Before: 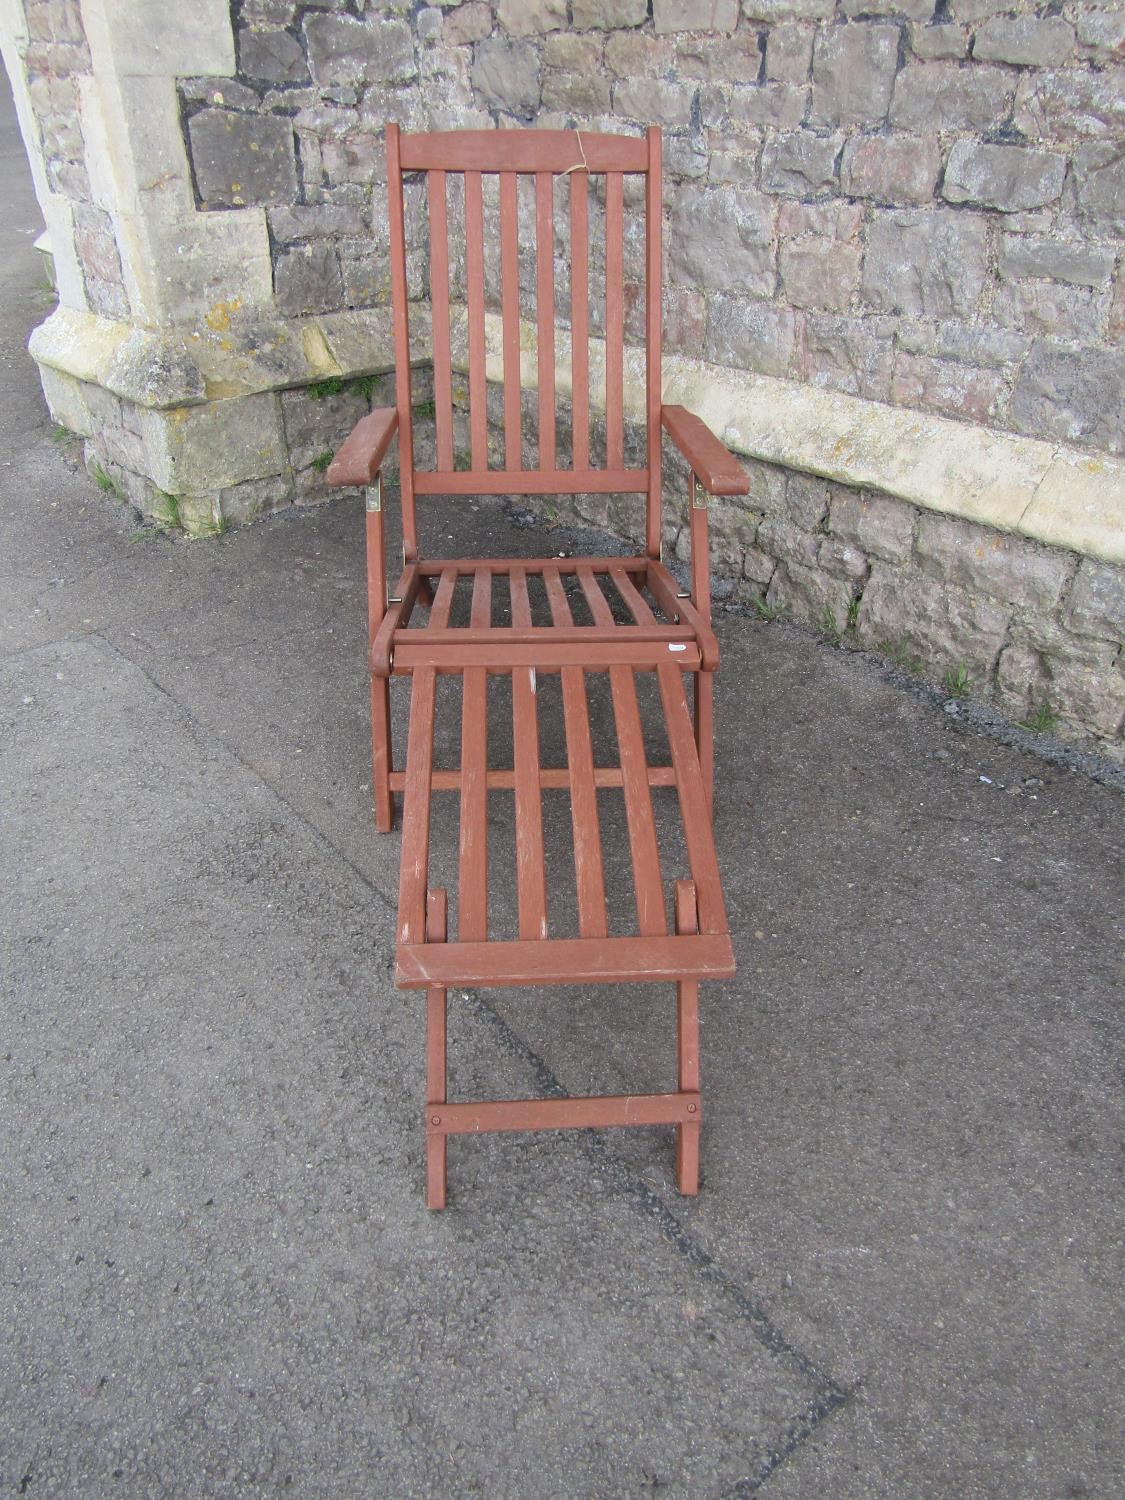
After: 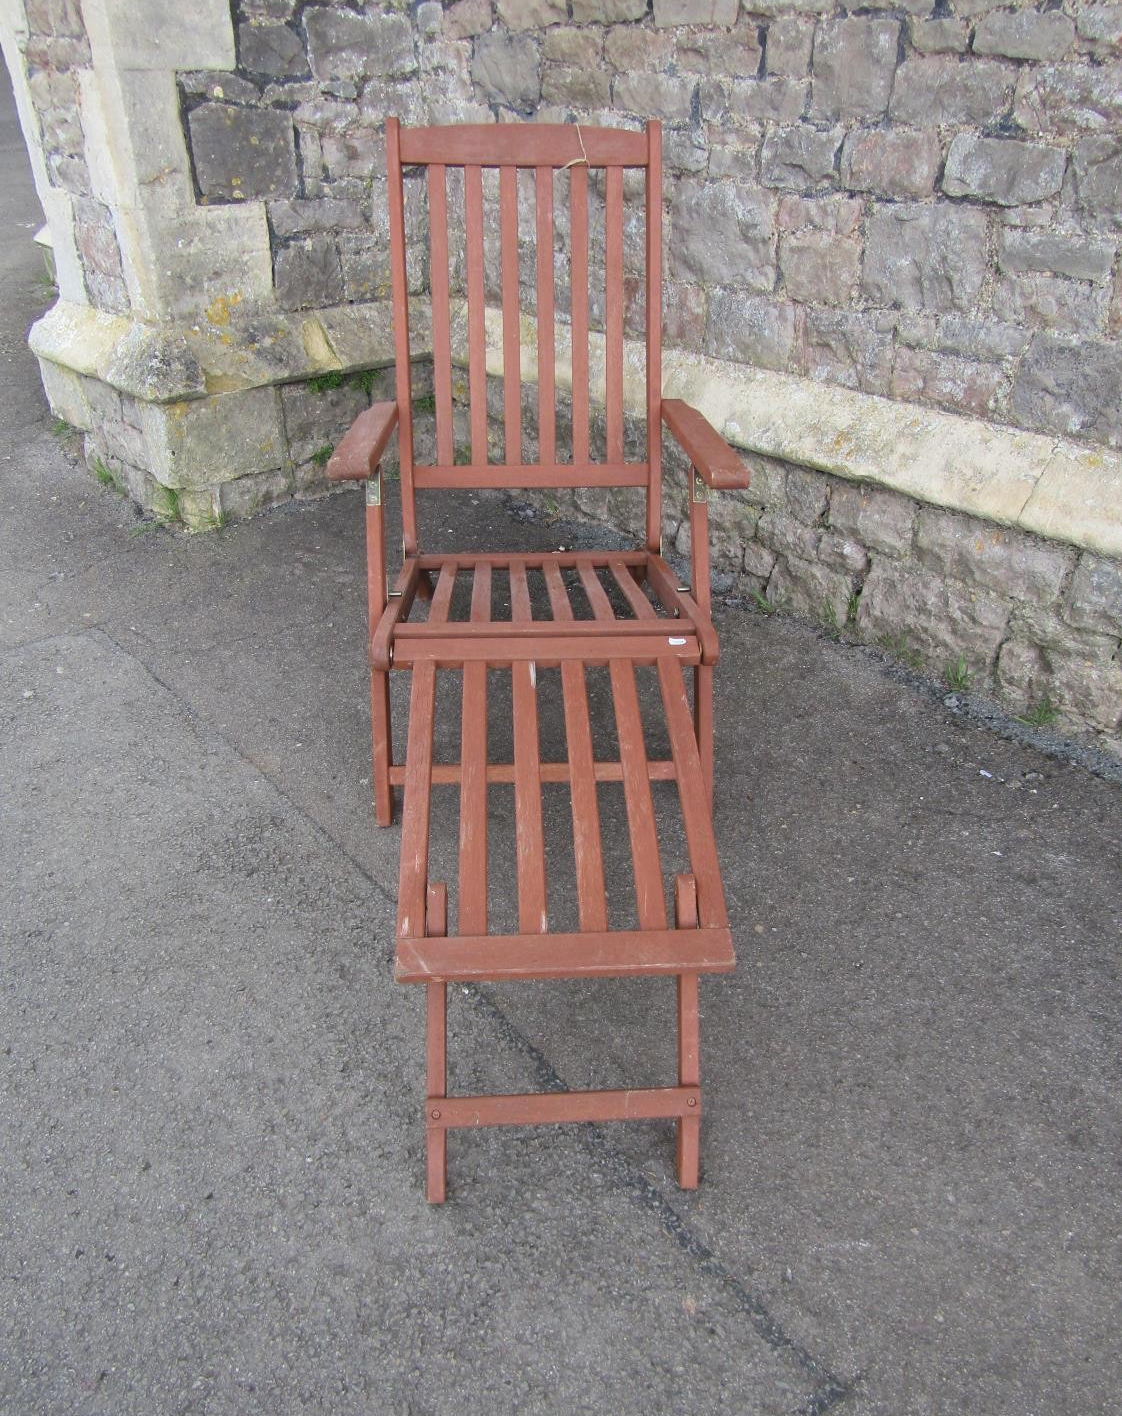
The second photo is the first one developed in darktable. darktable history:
shadows and highlights: shadows 48.31, highlights -42.77, soften with gaussian
crop: top 0.464%, right 0.259%, bottom 5.075%
